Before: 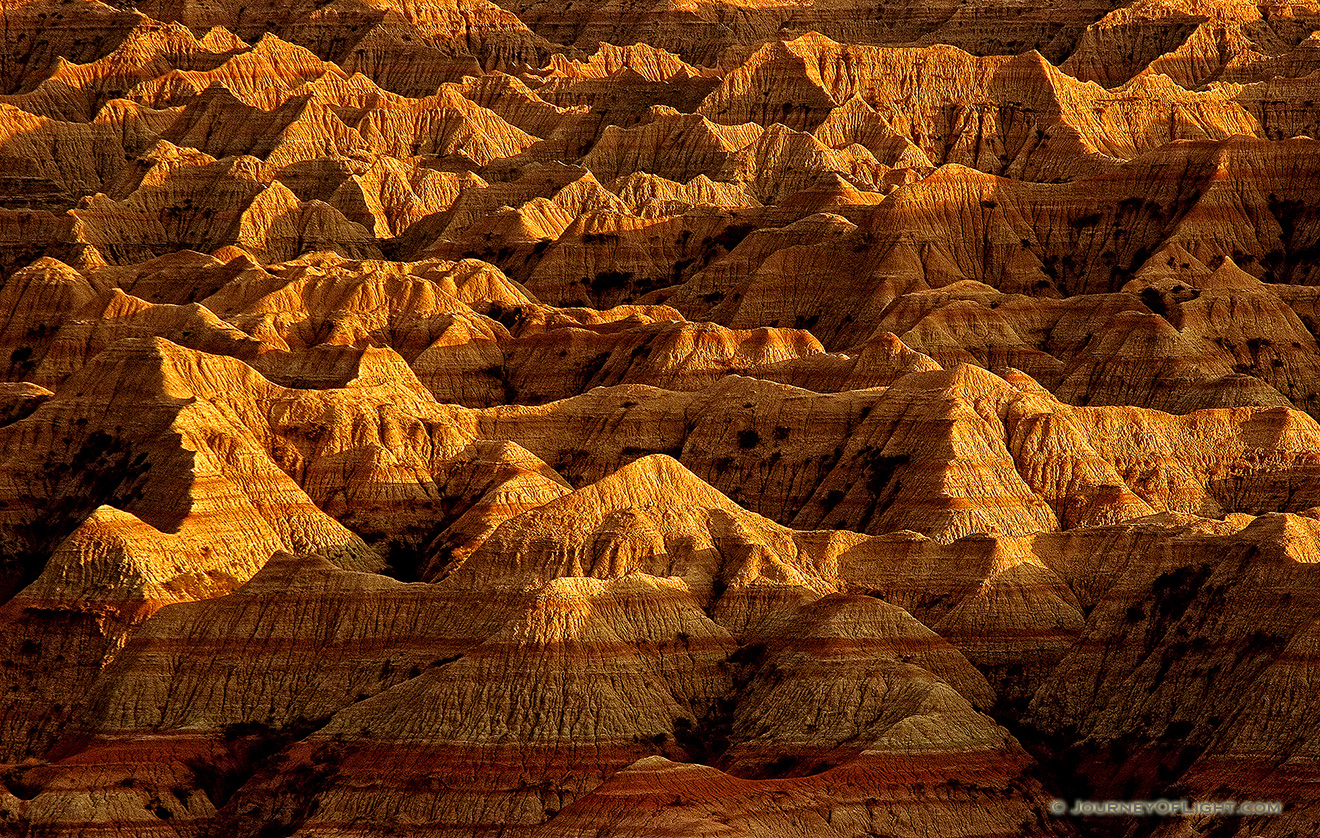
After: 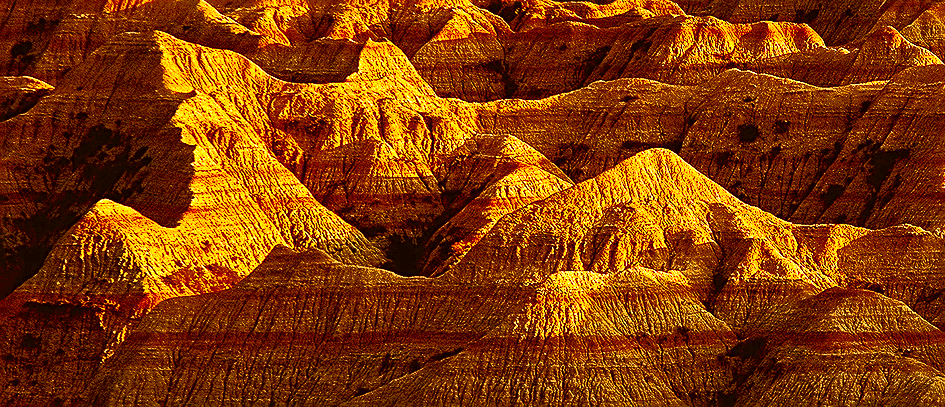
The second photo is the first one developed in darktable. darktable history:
color correction: highlights a* 8.19, highlights b* 15.58, shadows a* -0.473, shadows b* 27.26
crop: top 36.526%, right 28.358%, bottom 14.83%
sharpen: on, module defaults
color zones: curves: ch0 [(0, 0.497) (0.143, 0.5) (0.286, 0.5) (0.429, 0.483) (0.571, 0.116) (0.714, -0.006) (0.857, 0.28) (1, 0.497)]
exposure: black level correction 0, exposure 0.499 EV, compensate highlight preservation false
contrast brightness saturation: contrast 0.409, brightness 0.054, saturation 0.264
tone curve: curves: ch0 [(0, 0) (0.003, 0.032) (0.53, 0.368) (0.901, 0.866) (1, 1)], color space Lab, independent channels, preserve colors none
